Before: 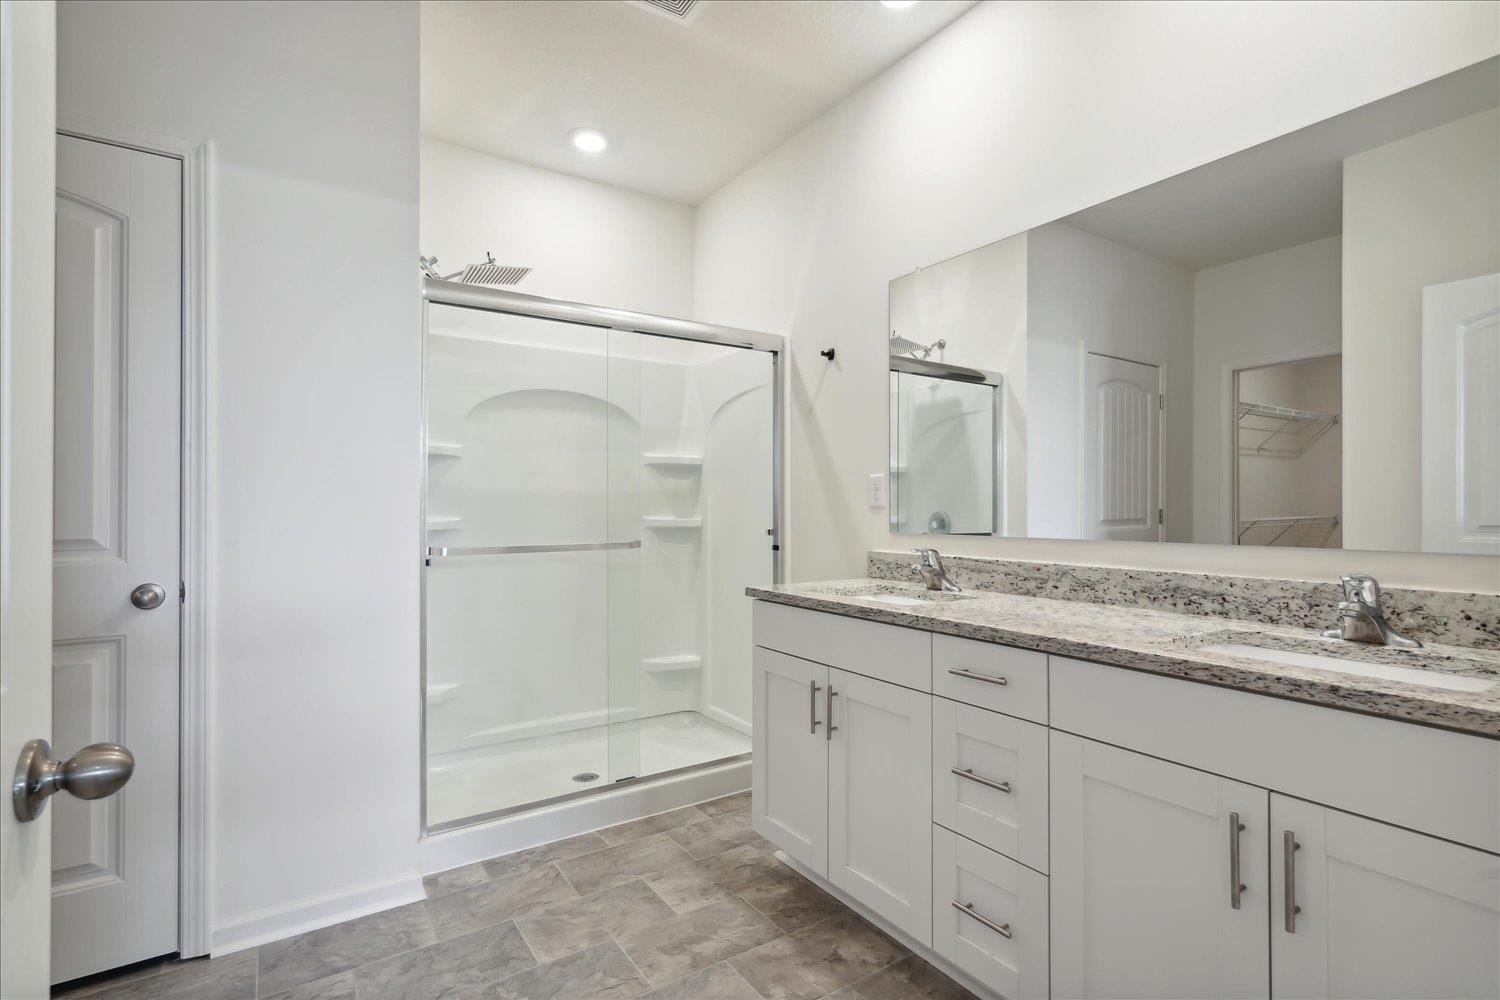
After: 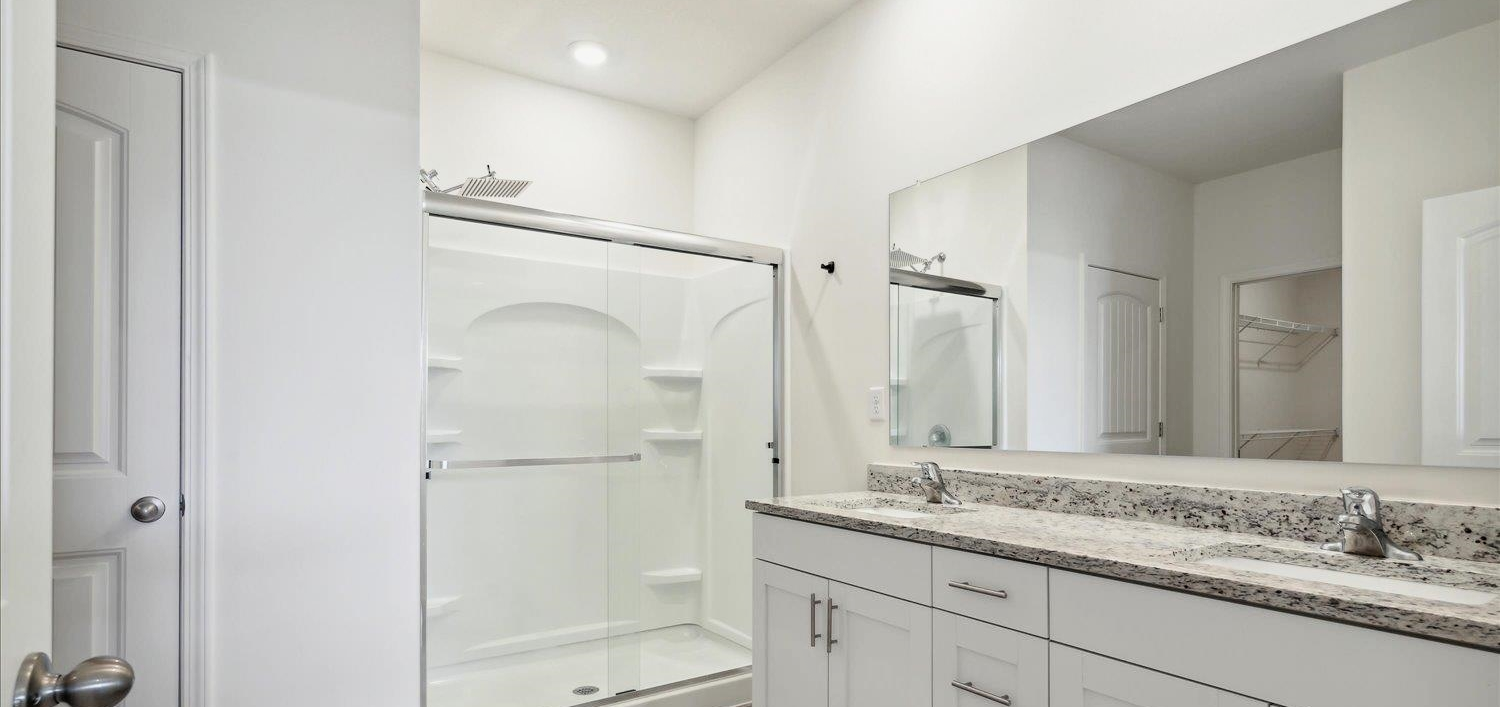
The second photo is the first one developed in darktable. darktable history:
crop and rotate: top 8.729%, bottom 20.56%
tone equalizer: mask exposure compensation -0.5 EV
filmic rgb: middle gray luminance 21.61%, black relative exposure -14.03 EV, white relative exposure 2.96 EV, threshold 5.97 EV, target black luminance 0%, hardness 8.83, latitude 60.1%, contrast 1.212, highlights saturation mix 5.7%, shadows ↔ highlights balance 40.76%, color science v6 (2022), enable highlight reconstruction true
